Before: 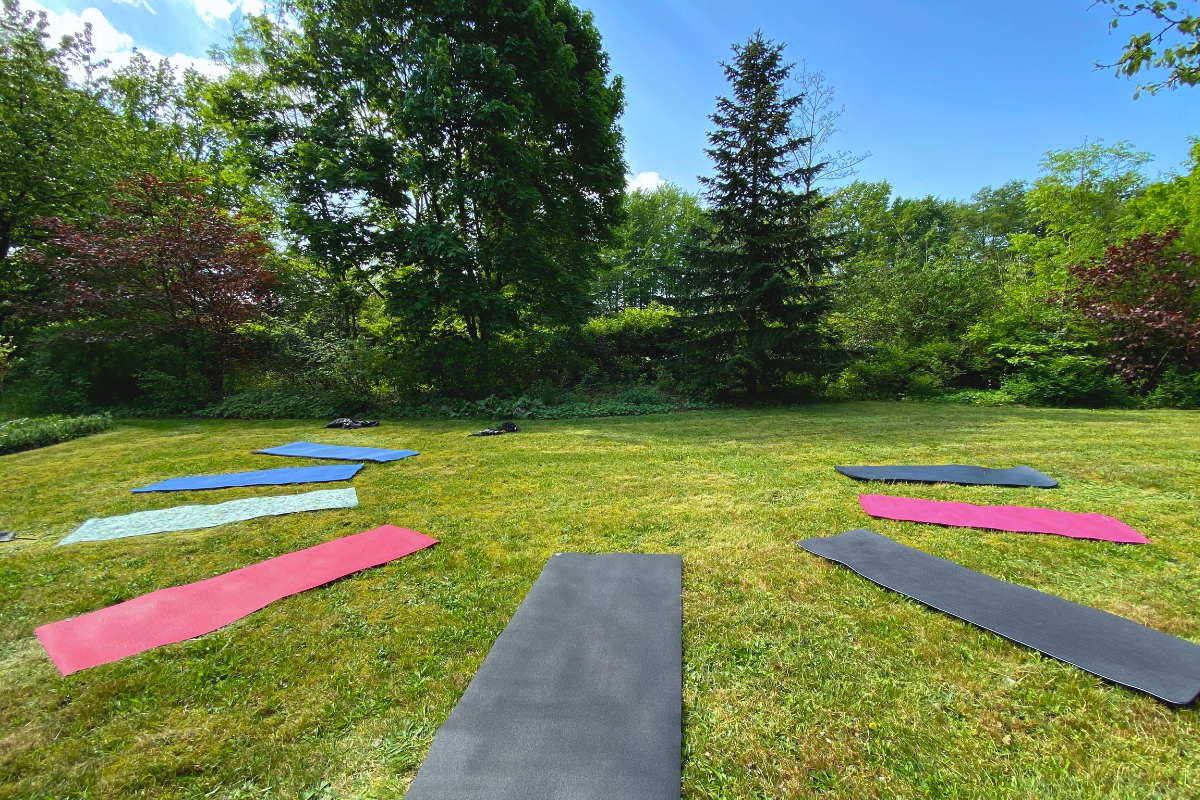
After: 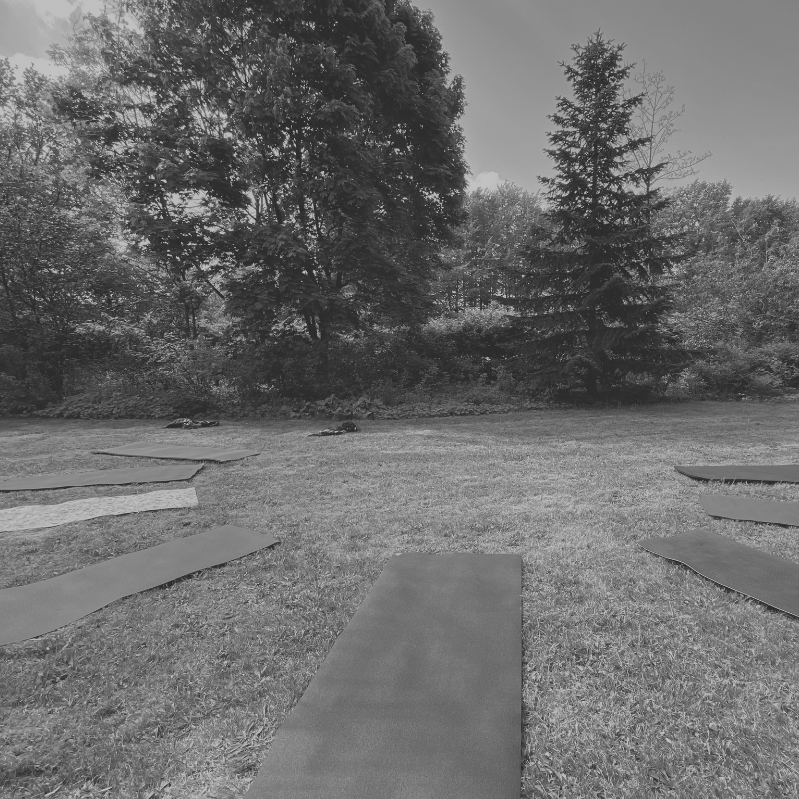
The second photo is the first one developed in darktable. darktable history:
contrast brightness saturation: contrast -0.26, saturation -0.43
color balance: input saturation 134.34%, contrast -10.04%, contrast fulcrum 19.67%, output saturation 133.51%
crop and rotate: left 13.342%, right 19.991%
monochrome: a -92.57, b 58.91
